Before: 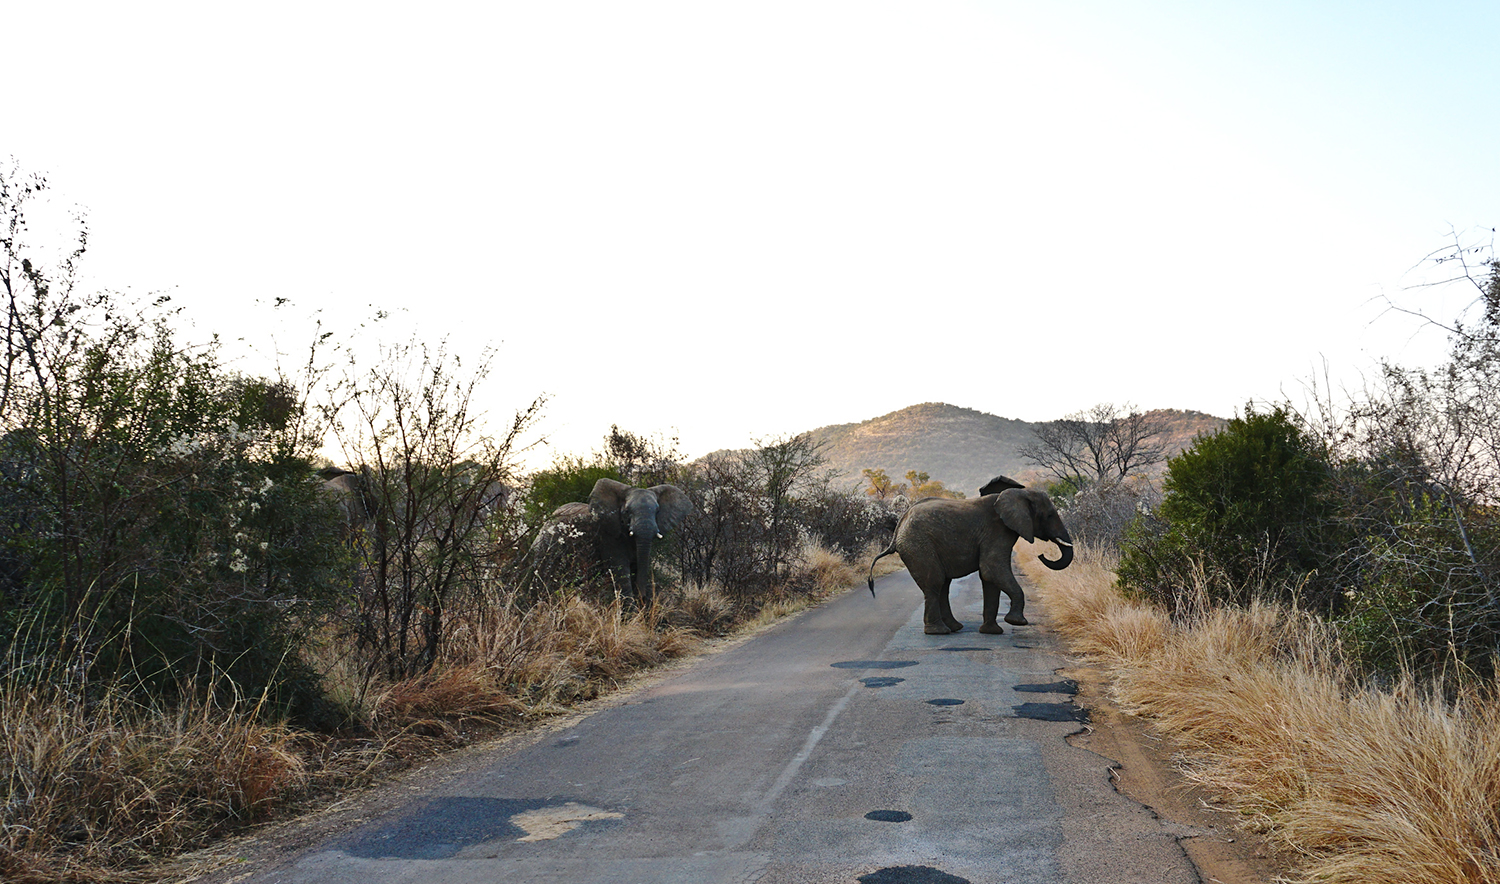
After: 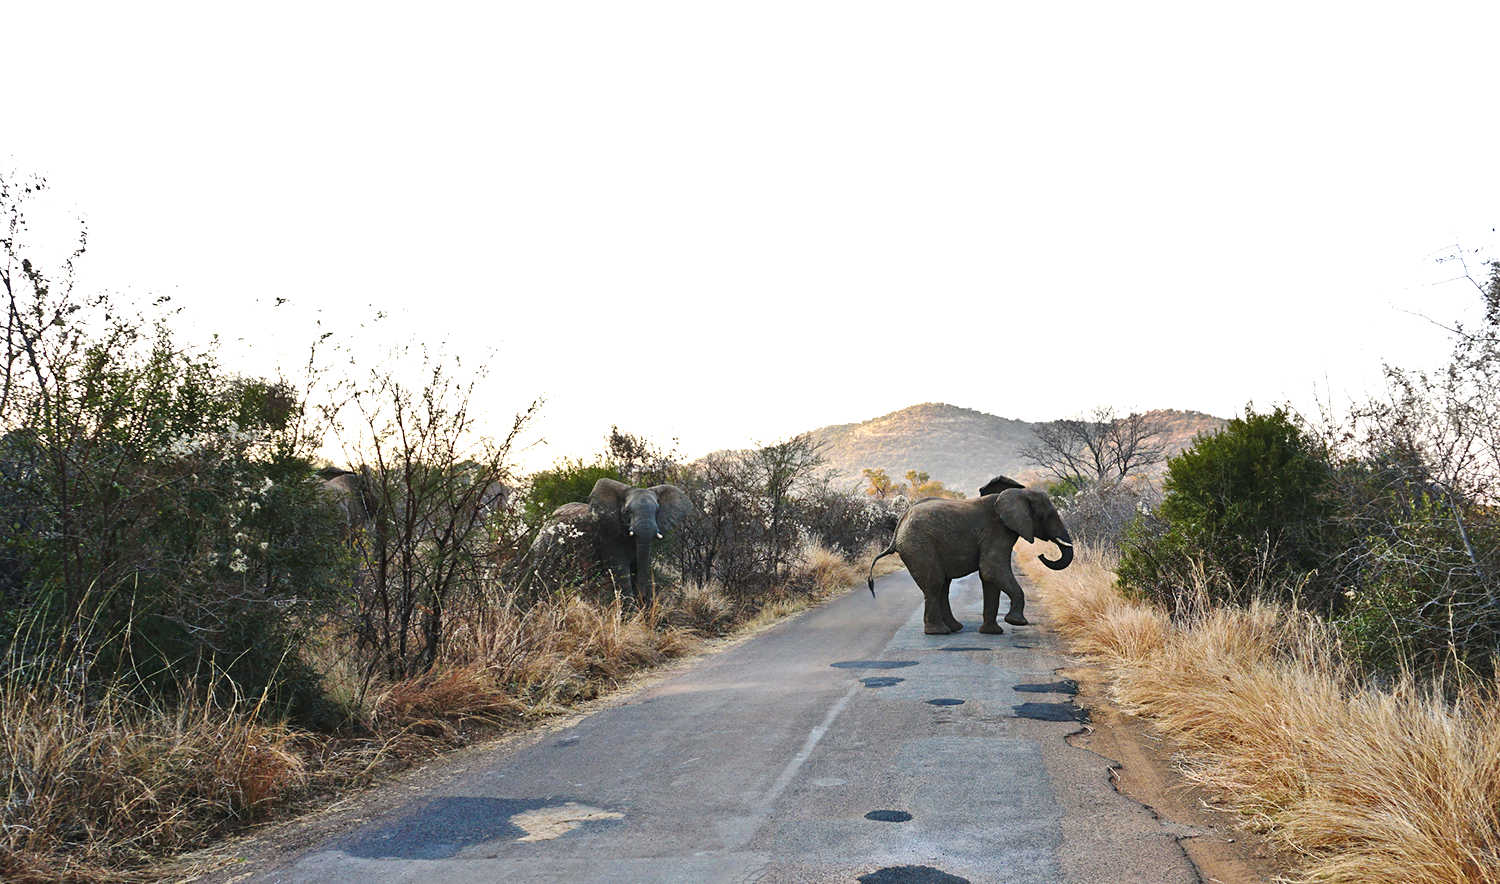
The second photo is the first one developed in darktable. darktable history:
exposure: exposure 0.6 EV, compensate highlight preservation false
haze removal: compatibility mode true, adaptive false
